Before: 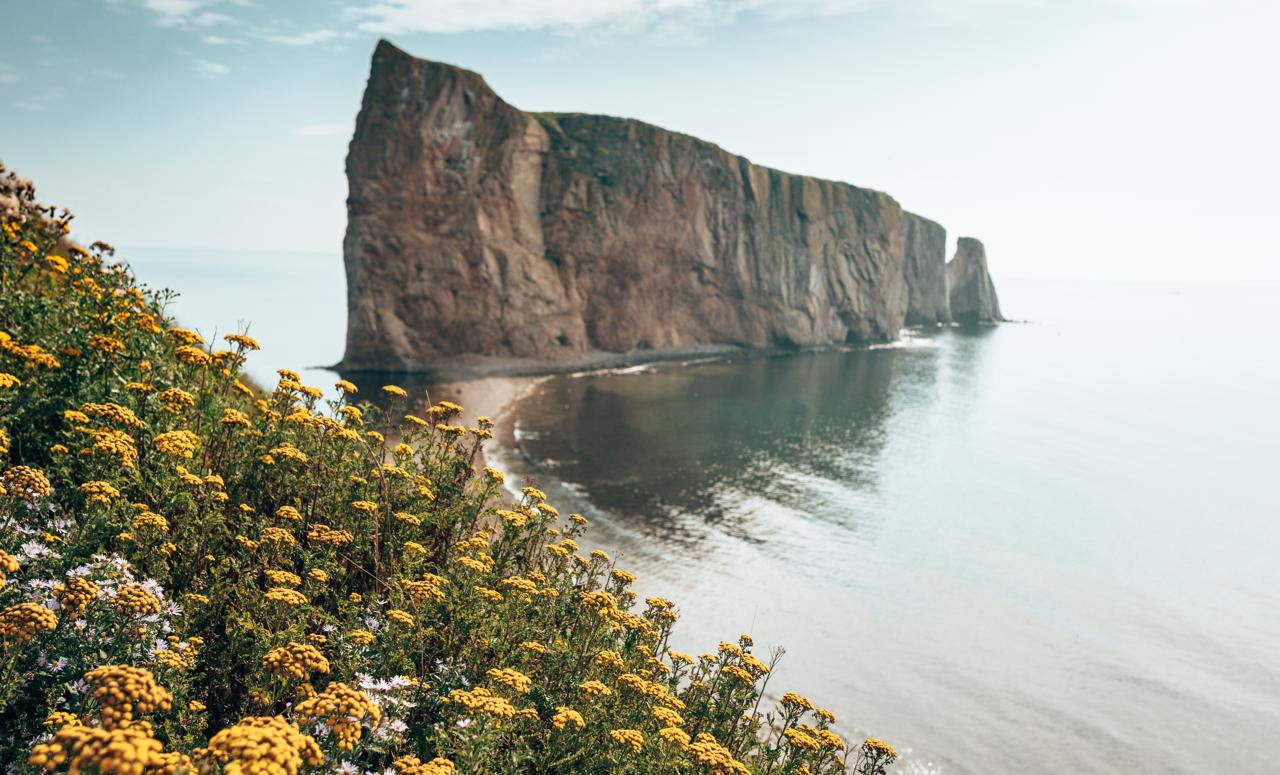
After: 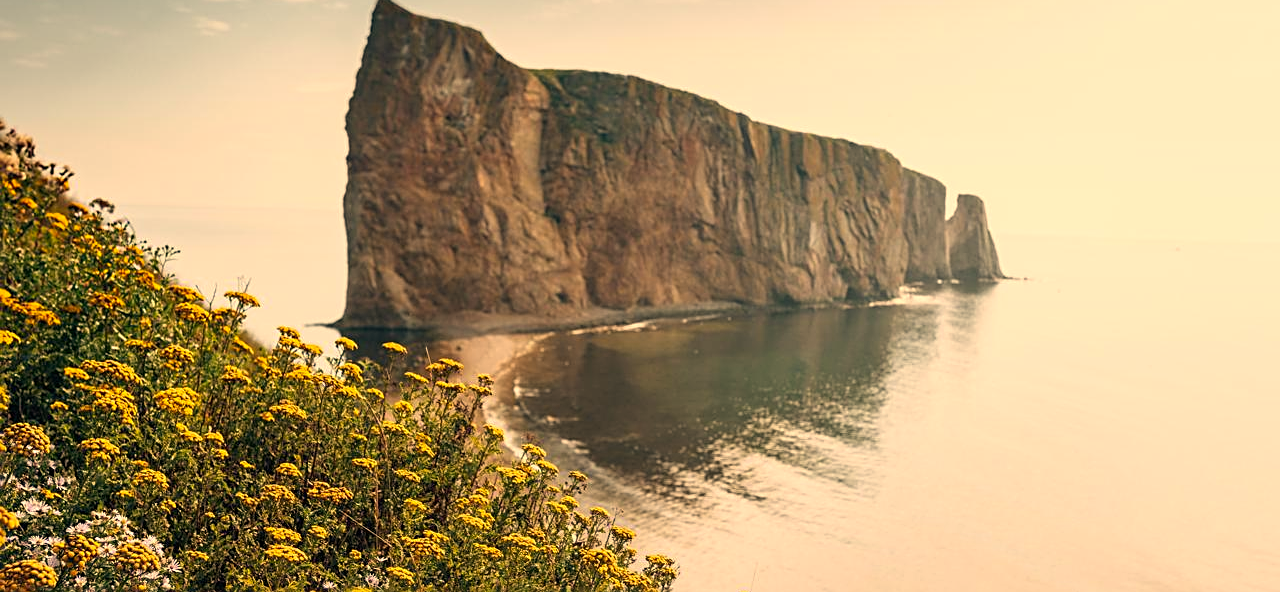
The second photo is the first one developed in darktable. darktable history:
sharpen: on, module defaults
crop: top 5.628%, bottom 17.889%
color correction: highlights a* 14.85, highlights b* 31.65
